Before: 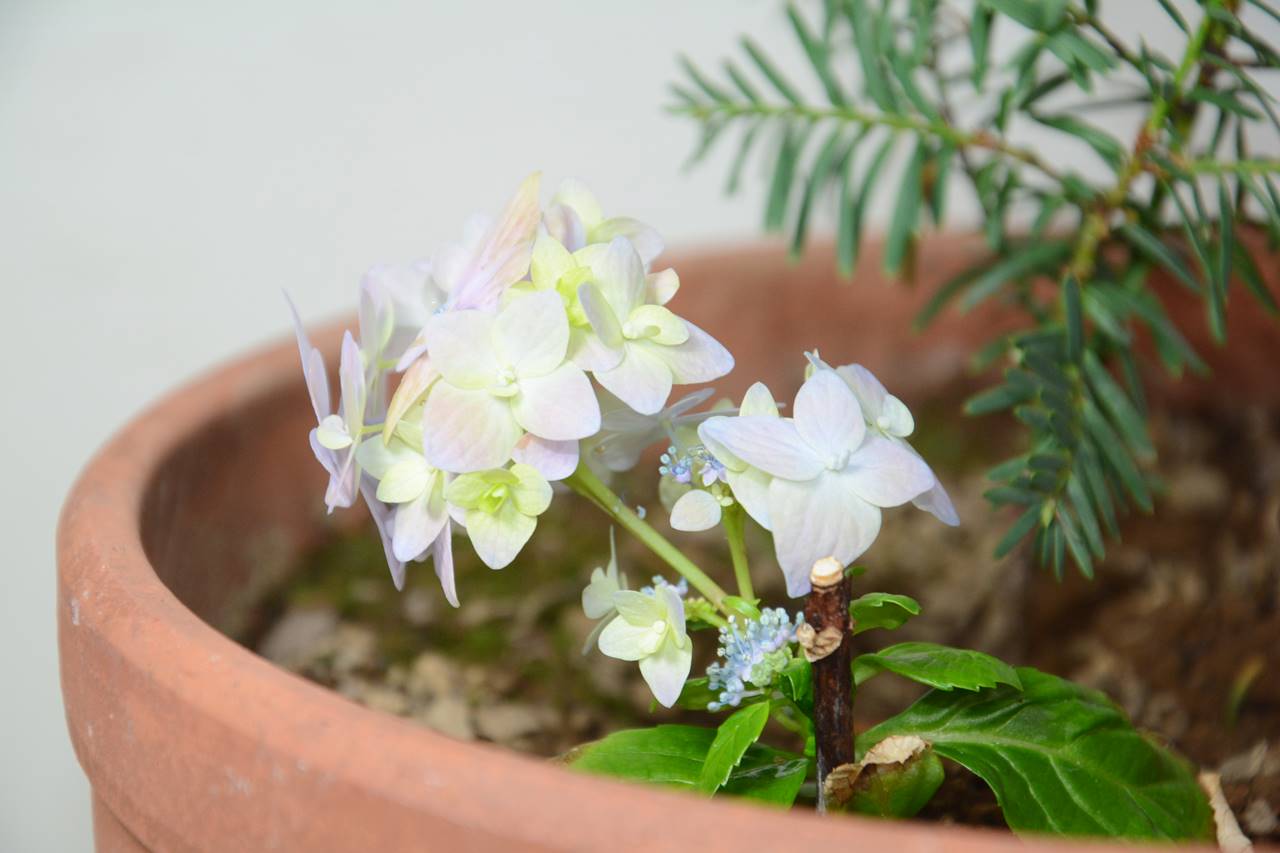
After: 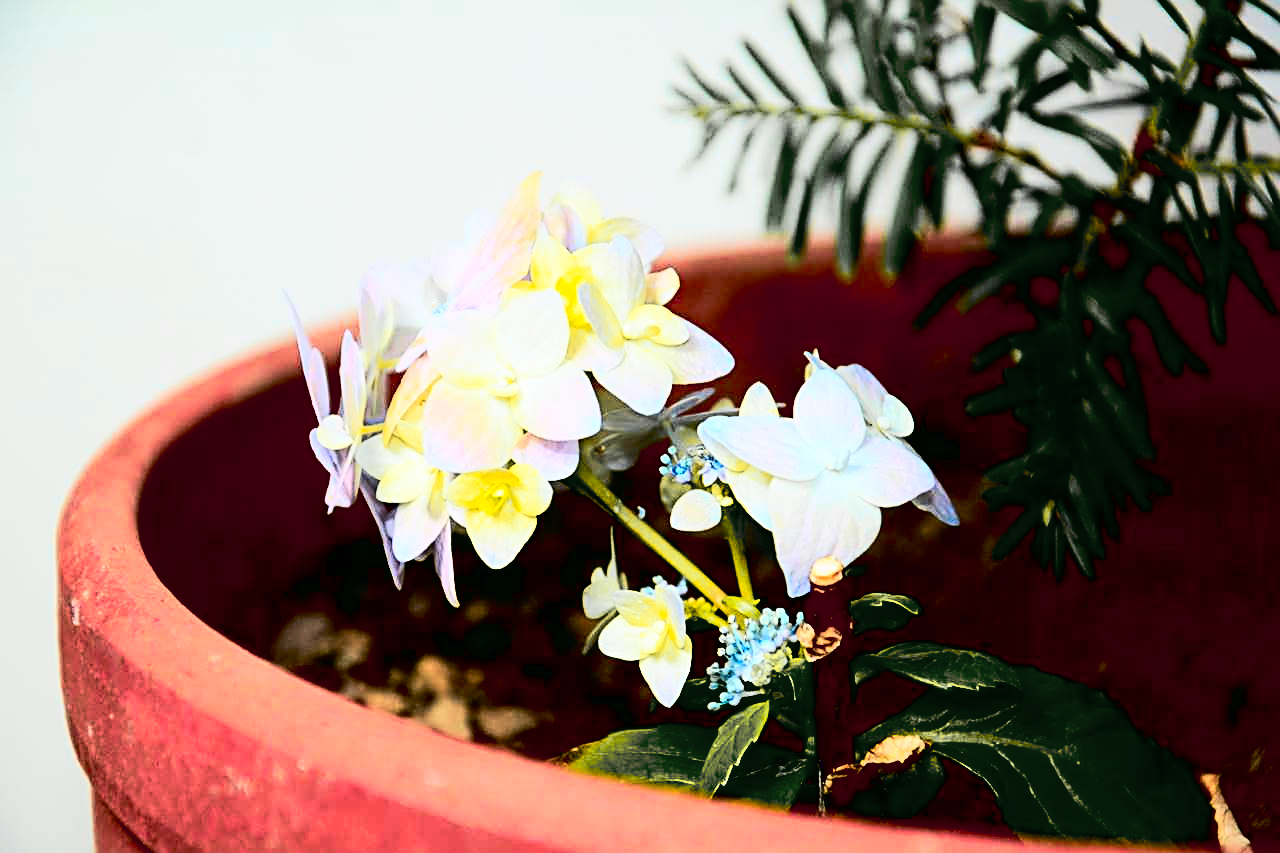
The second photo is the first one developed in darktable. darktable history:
contrast brightness saturation: contrast 0.762, brightness -0.998, saturation 0.988
tone curve: curves: ch0 [(0, 0) (0.003, 0.013) (0.011, 0.02) (0.025, 0.037) (0.044, 0.068) (0.069, 0.108) (0.1, 0.138) (0.136, 0.168) (0.177, 0.203) (0.224, 0.241) (0.277, 0.281) (0.335, 0.328) (0.399, 0.382) (0.468, 0.448) (0.543, 0.519) (0.623, 0.603) (0.709, 0.705) (0.801, 0.808) (0.898, 0.903) (1, 1)], preserve colors none
color zones: curves: ch1 [(0.29, 0.492) (0.373, 0.185) (0.509, 0.481)]; ch2 [(0.25, 0.462) (0.749, 0.457)], mix 26.25%
sharpen: radius 2.818, amount 0.707
